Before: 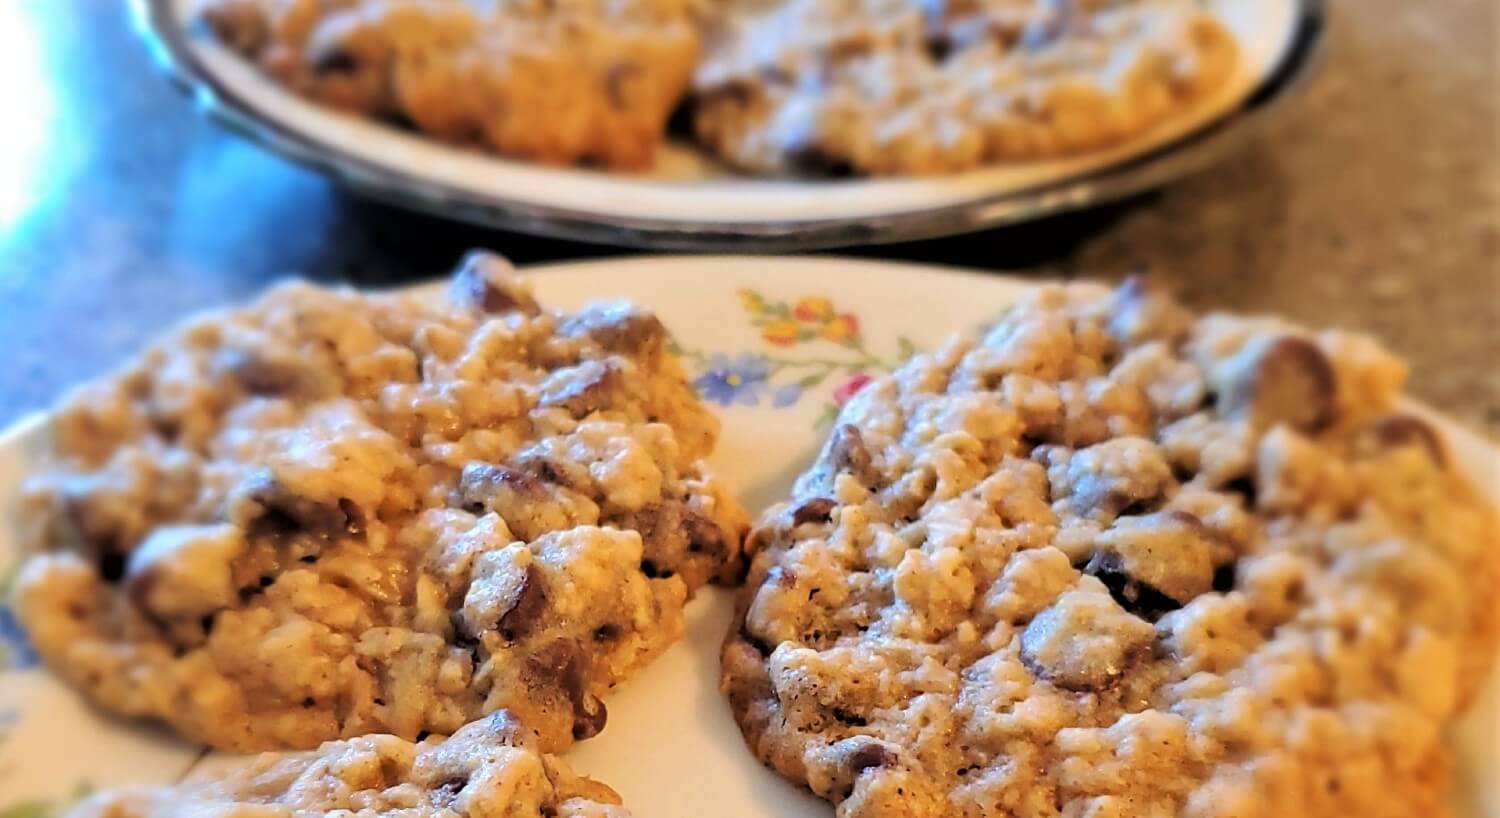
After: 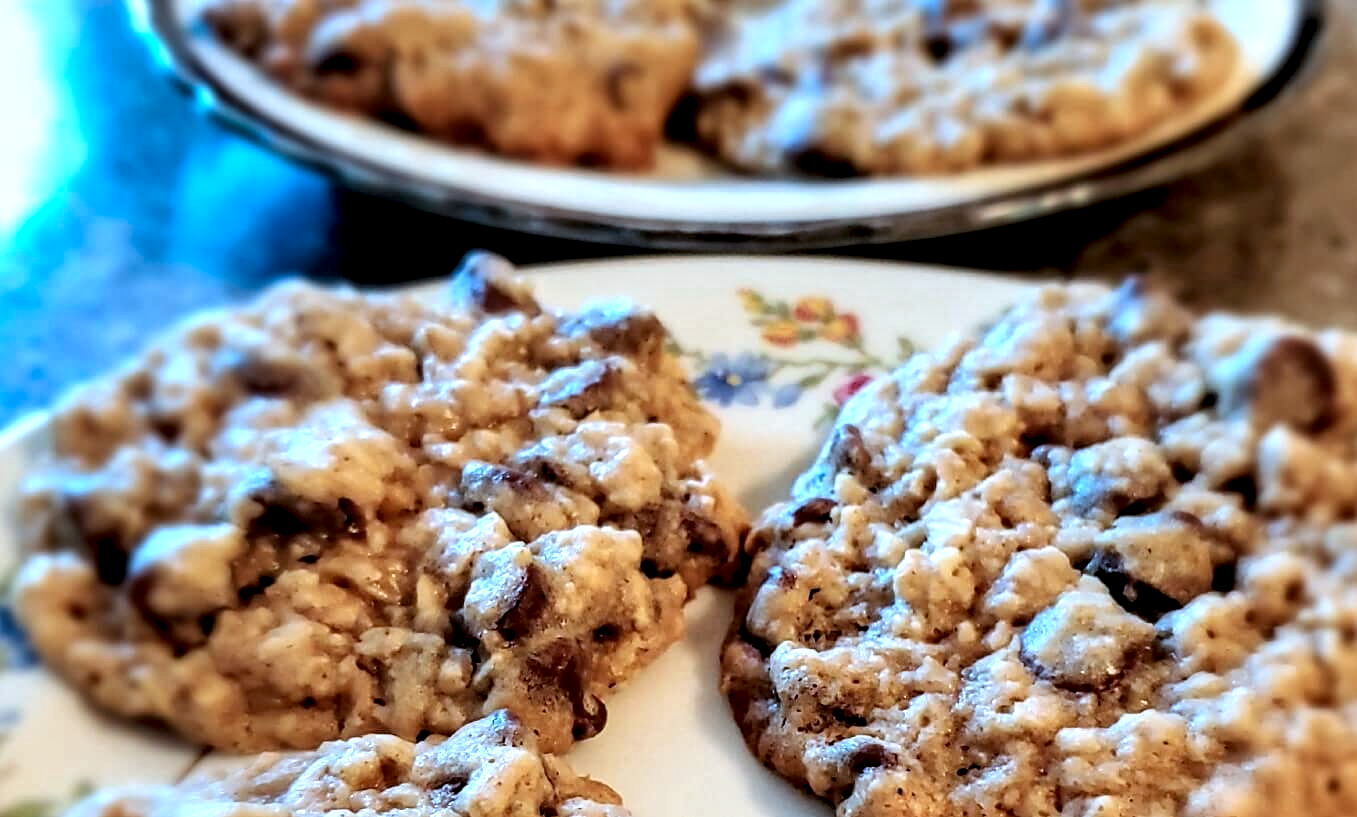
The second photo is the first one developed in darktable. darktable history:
color correction: highlights a* -9.61, highlights b* -21.37
crop: right 9.511%, bottom 0.028%
local contrast: highlights 80%, shadows 58%, detail 173%, midtone range 0.604
